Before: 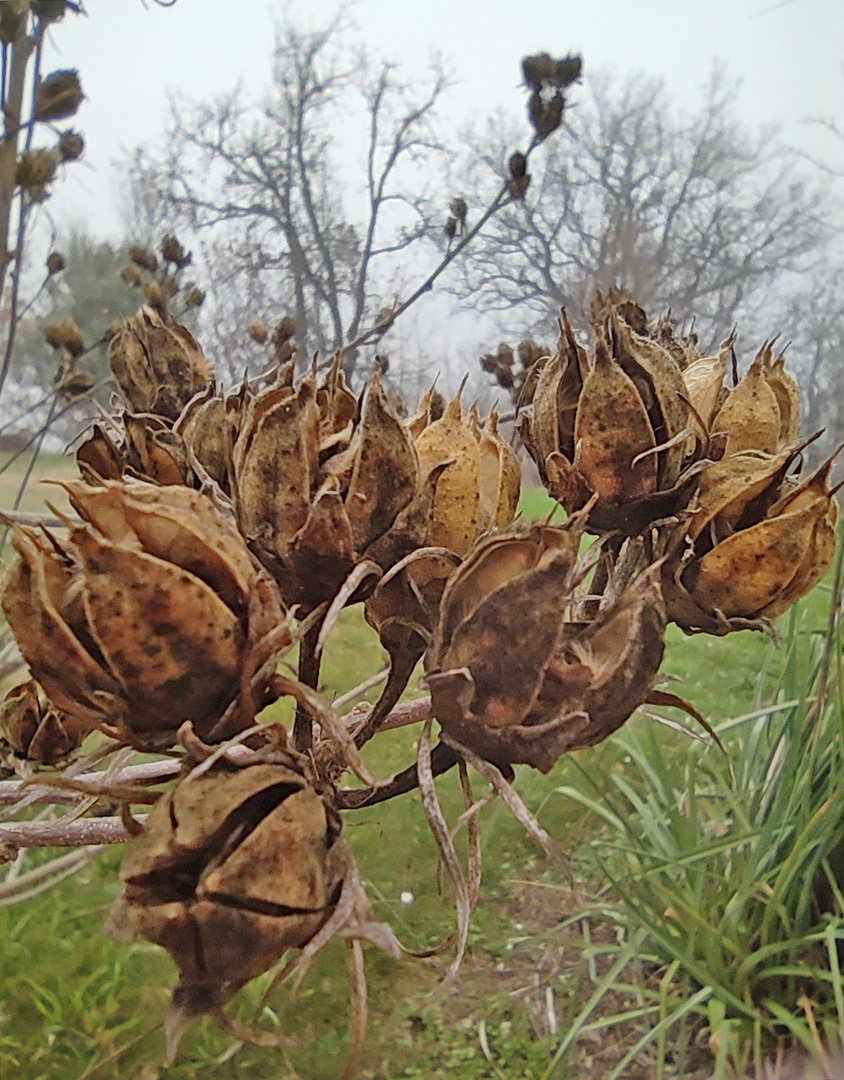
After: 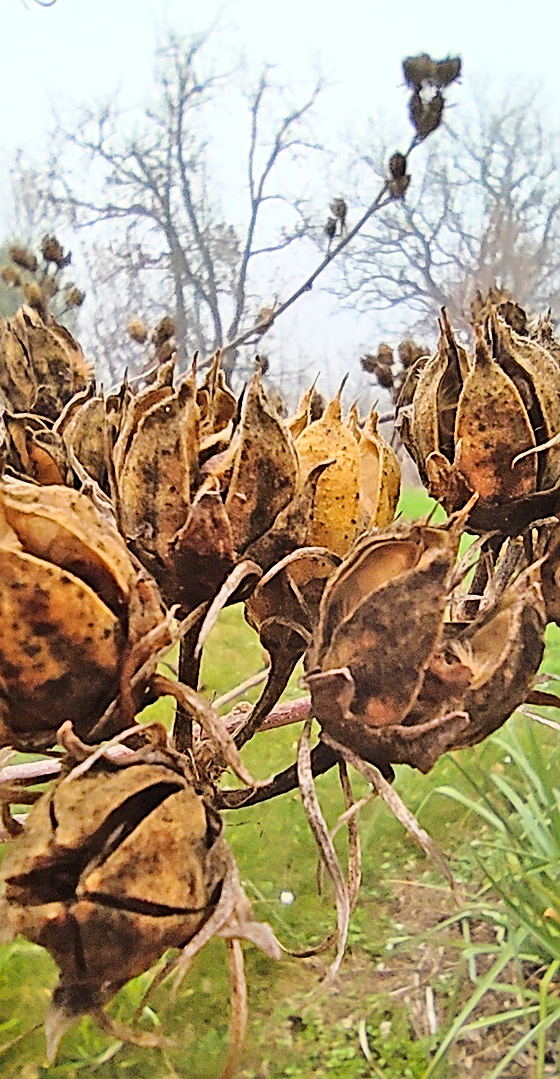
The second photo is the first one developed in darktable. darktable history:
local contrast: mode bilateral grid, contrast 11, coarseness 25, detail 115%, midtone range 0.2
crop and rotate: left 14.335%, right 19.21%
base curve: curves: ch0 [(0, 0) (0.028, 0.03) (0.121, 0.232) (0.46, 0.748) (0.859, 0.968) (1, 1)]
color balance rgb: perceptual saturation grading › global saturation 19.555%, global vibrance 9.291%
sharpen: on, module defaults
